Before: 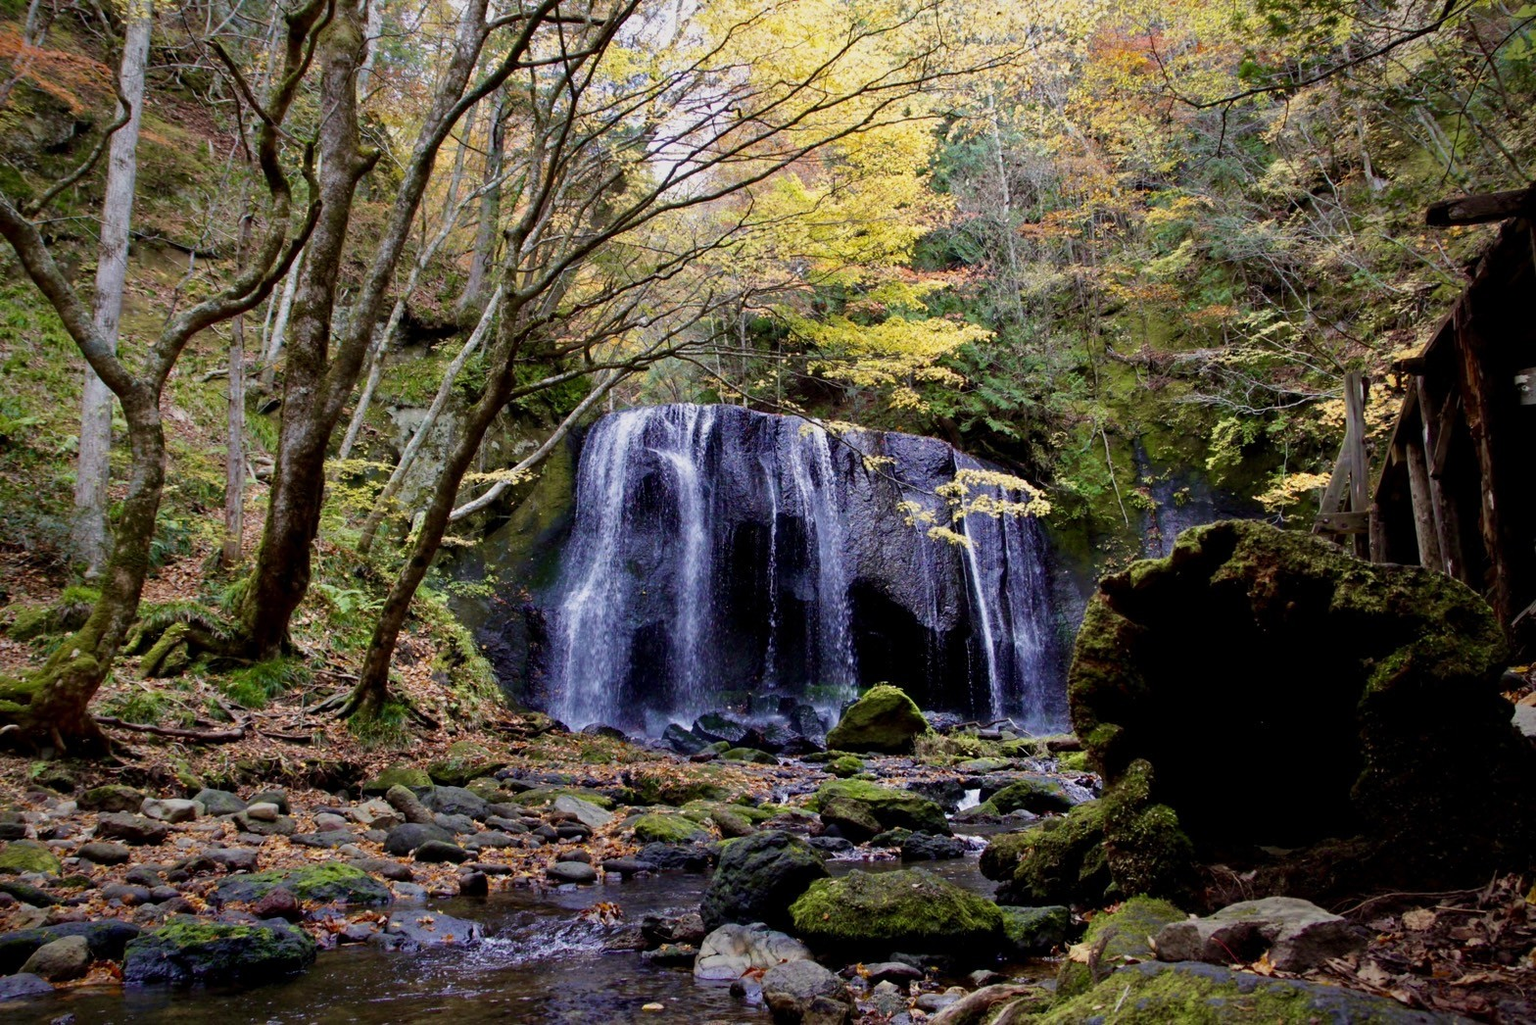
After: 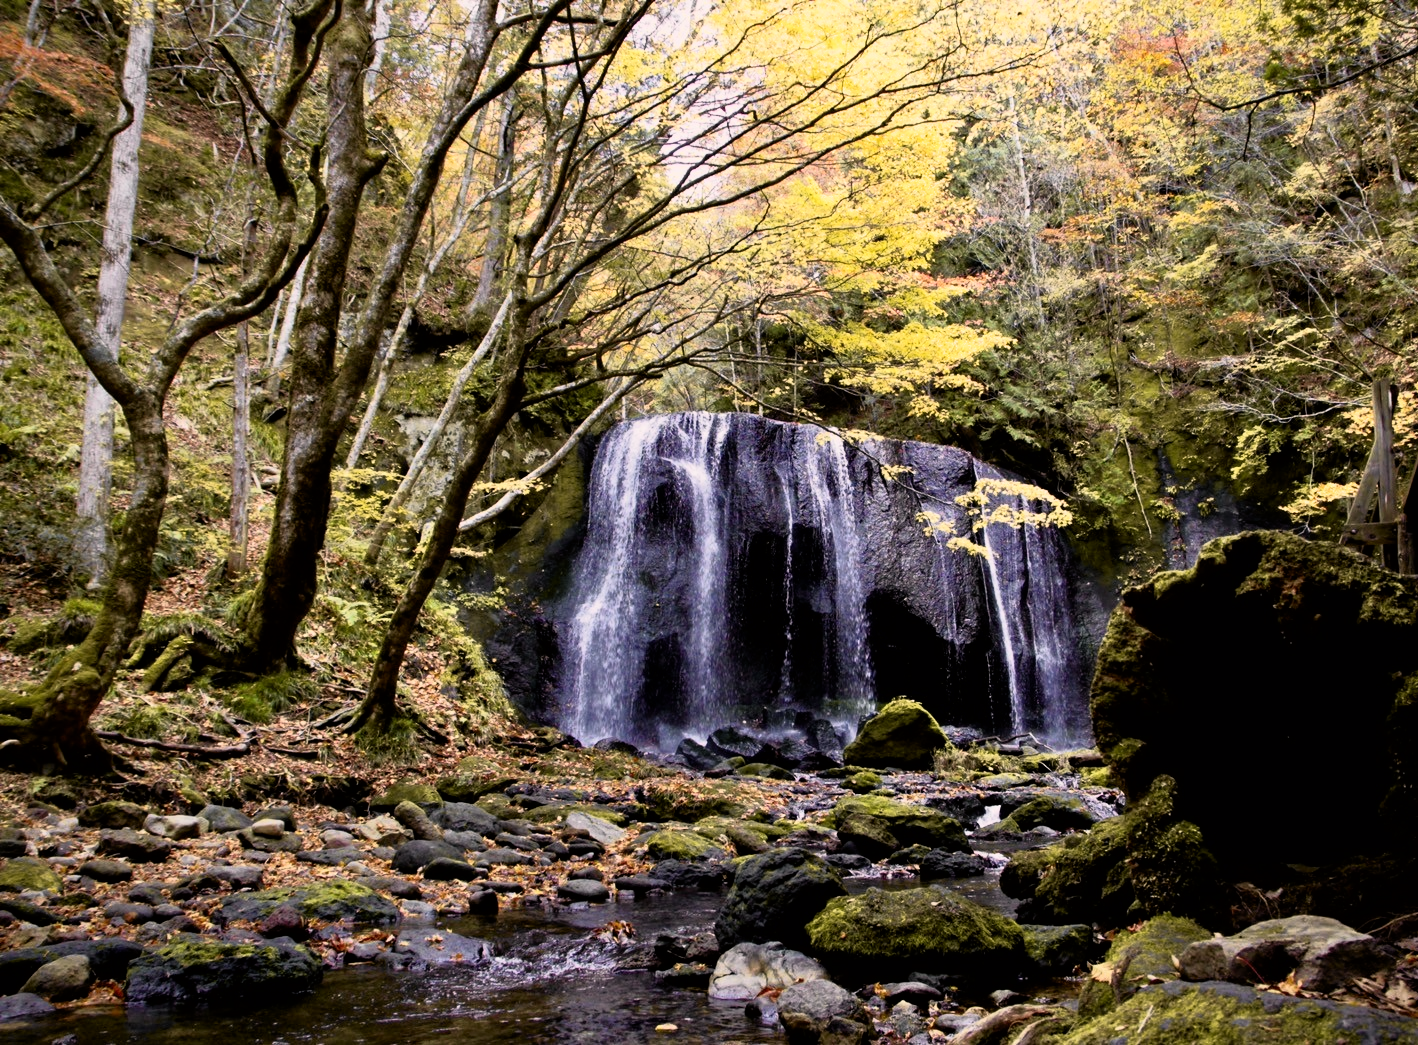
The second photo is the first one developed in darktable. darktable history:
rgb curve: curves: ch0 [(0, 0) (0.415, 0.237) (1, 1)]
filmic rgb: black relative exposure -7.65 EV, white relative exposure 4.56 EV, hardness 3.61, color science v6 (2022)
crop: right 9.509%, bottom 0.031%
color correction: highlights a* 3.22, highlights b* 1.93, saturation 1.19
exposure: exposure 1 EV, compensate highlight preservation false
tone curve: curves: ch0 [(0, 0) (0.765, 0.816) (1, 1)]; ch1 [(0, 0) (0.425, 0.464) (0.5, 0.5) (0.531, 0.522) (0.588, 0.575) (0.994, 0.939)]; ch2 [(0, 0) (0.398, 0.435) (0.455, 0.481) (0.501, 0.504) (0.529, 0.544) (0.584, 0.585) (1, 0.911)], color space Lab, independent channels
